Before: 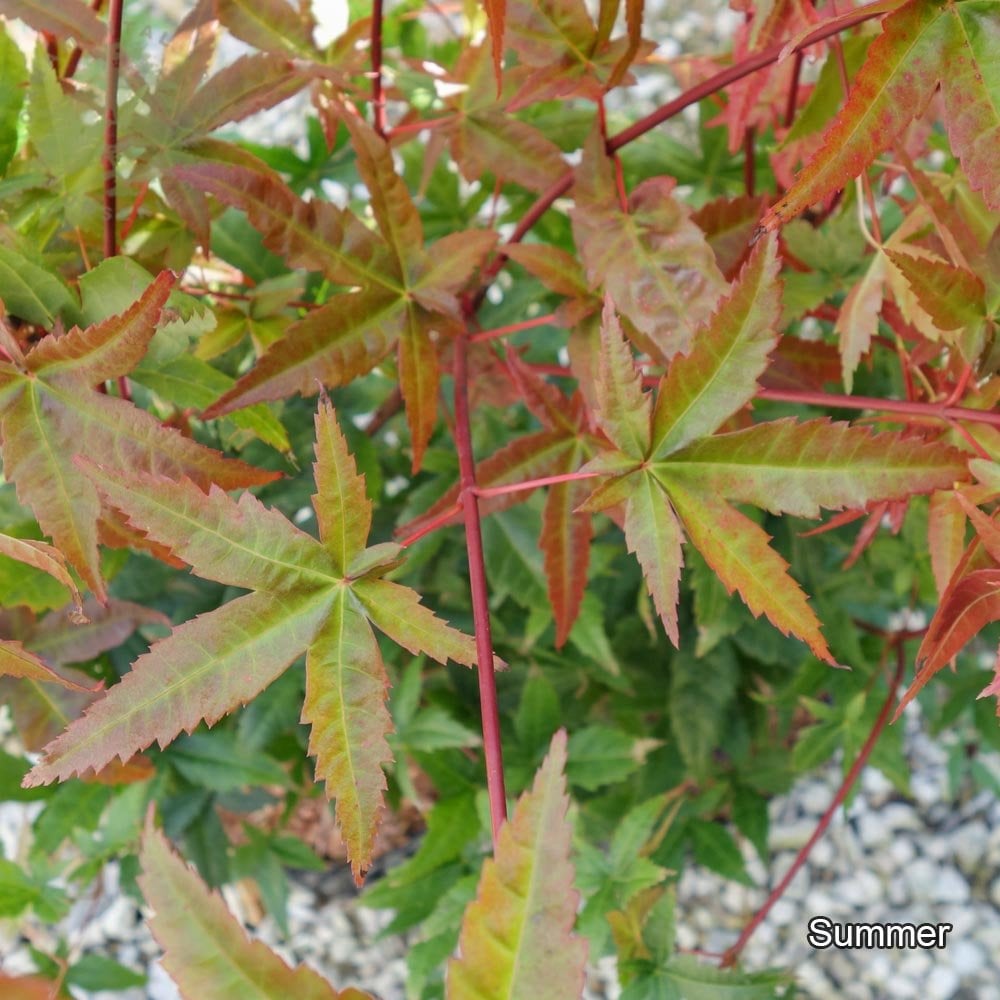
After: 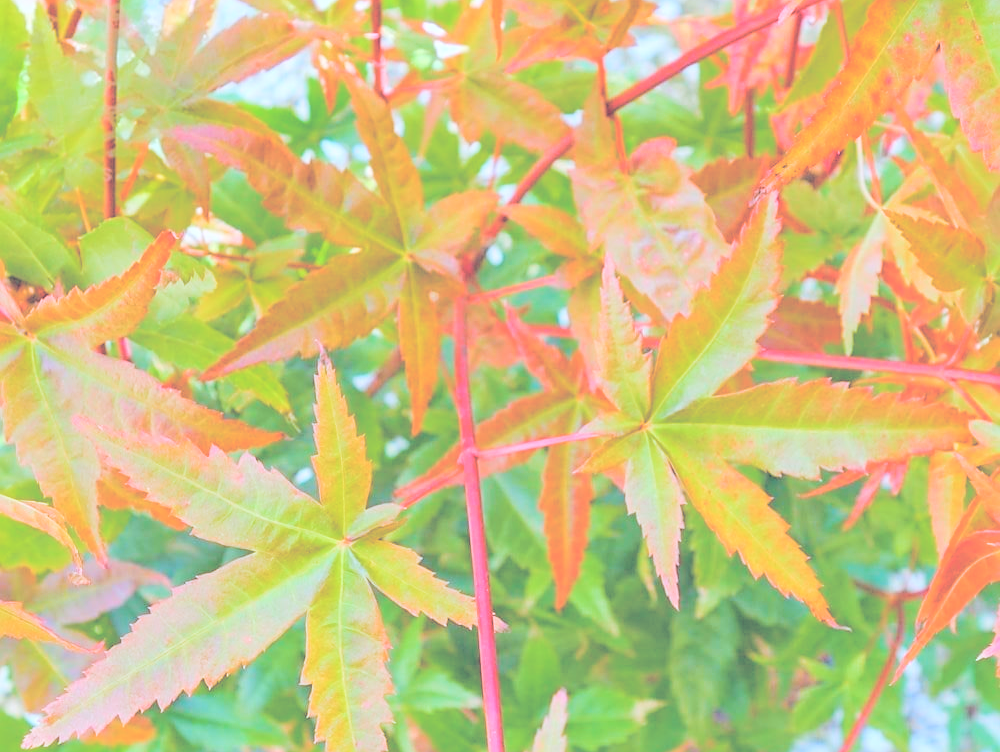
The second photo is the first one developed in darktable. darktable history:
color correction: highlights a* -2.42, highlights b* -18.54
crop: top 3.918%, bottom 20.872%
color balance rgb: global offset › luminance 0.249%, global offset › hue 171.28°, shadows fall-off 102.572%, linear chroma grading › global chroma 14.72%, perceptual saturation grading › global saturation 23.273%, perceptual saturation grading › highlights -24.259%, perceptual saturation grading › mid-tones 24.397%, perceptual saturation grading › shadows 40.02%, mask middle-gray fulcrum 22.037%
sharpen: on, module defaults
contrast brightness saturation: brightness 0.986
